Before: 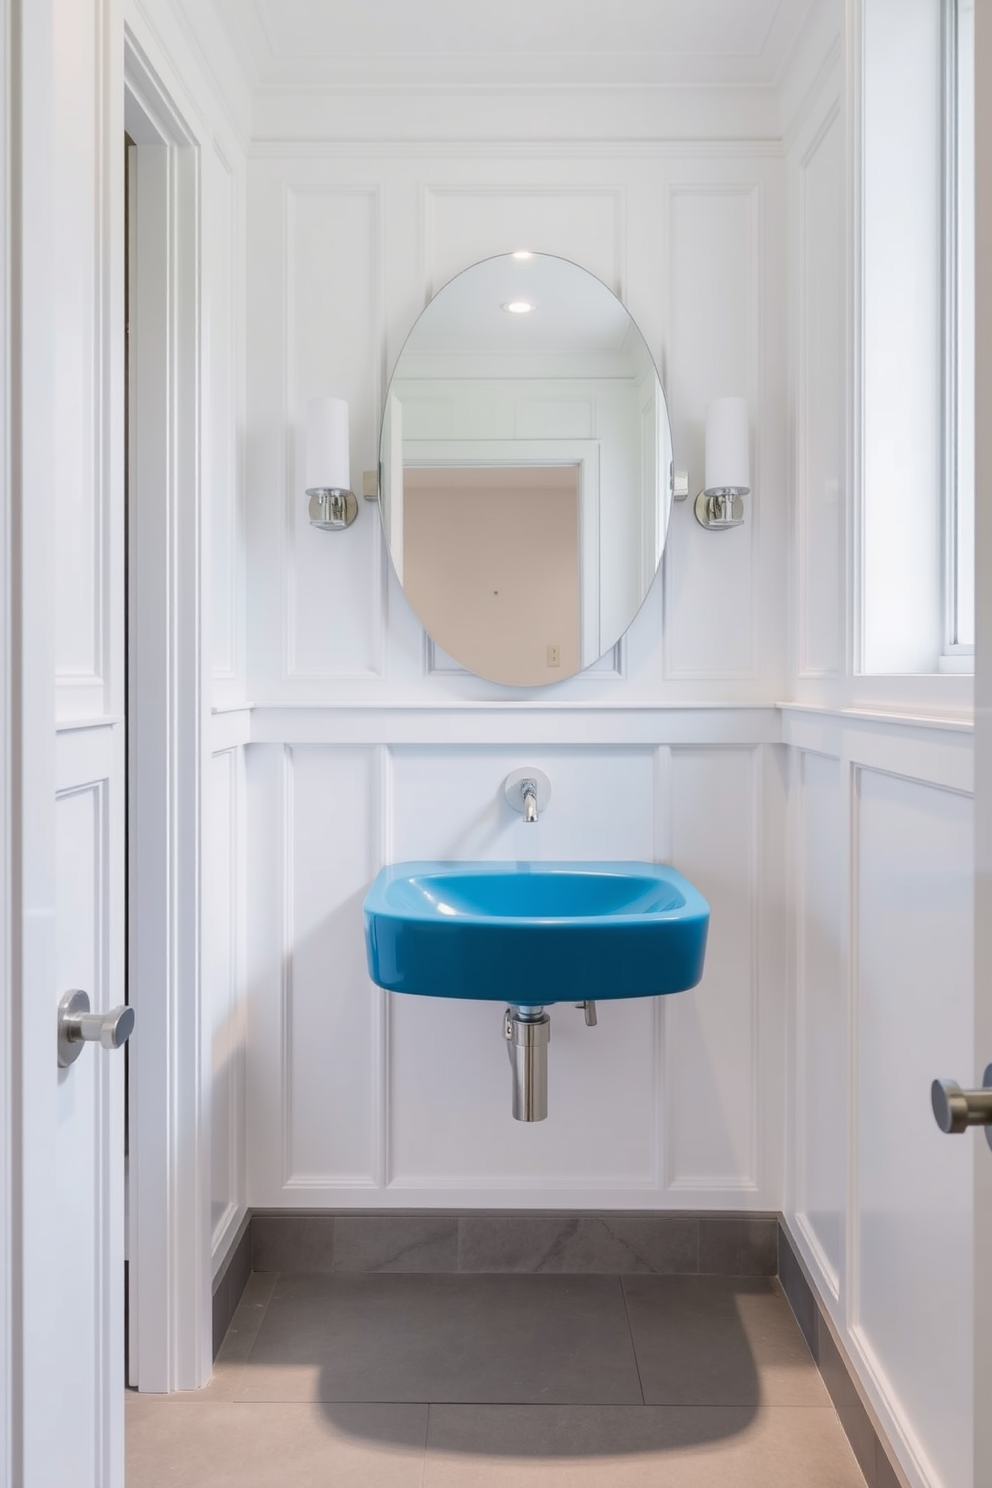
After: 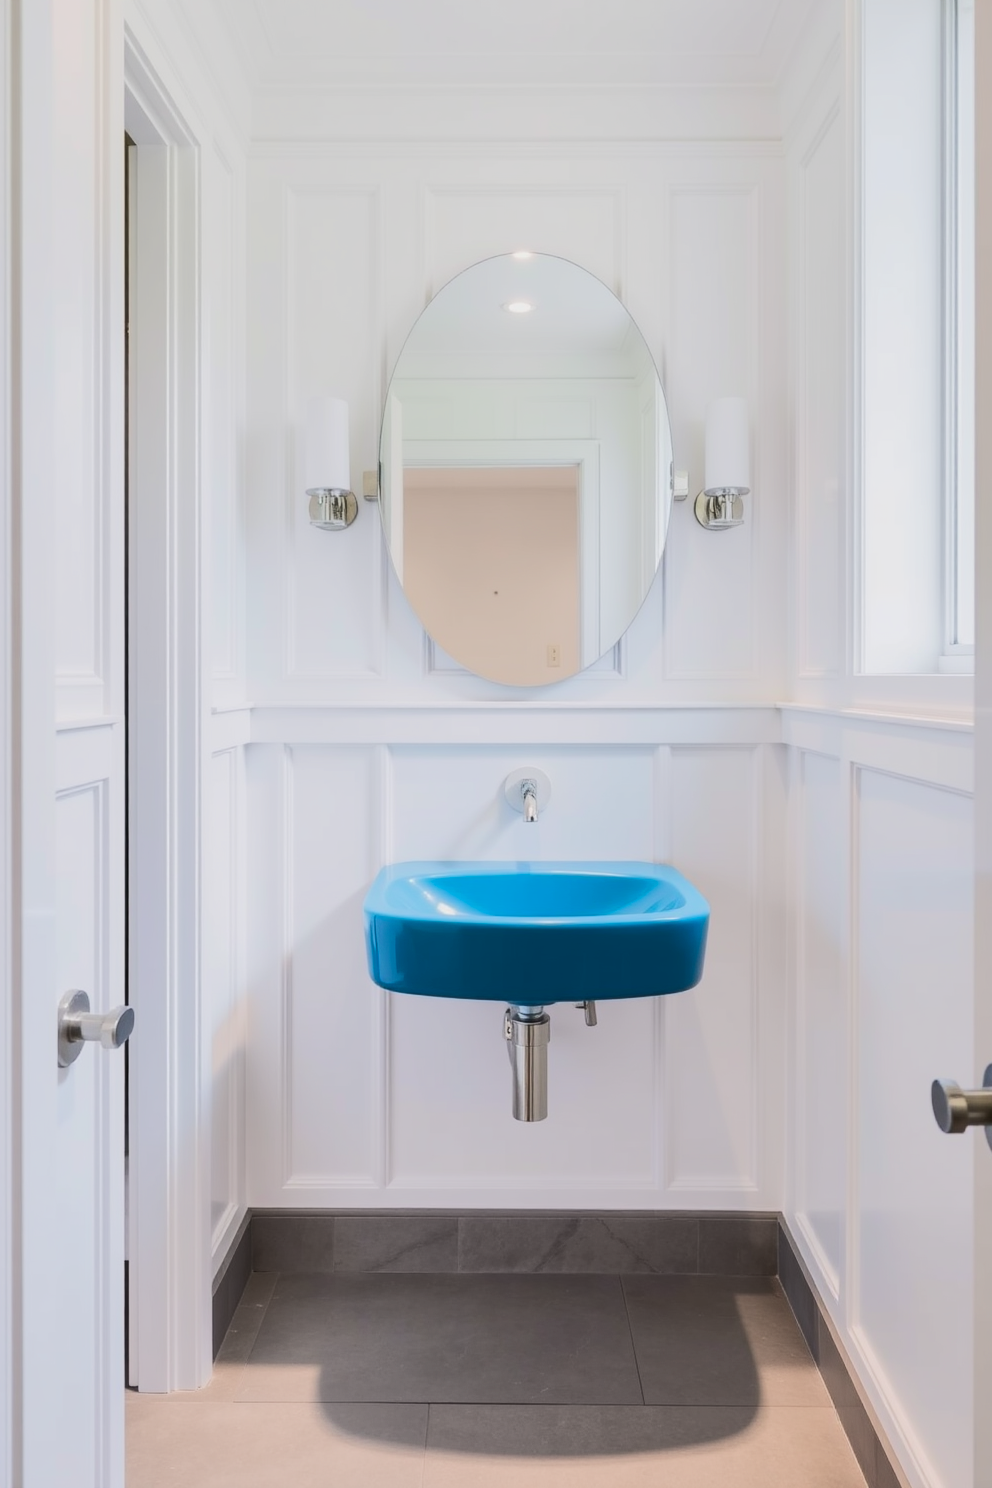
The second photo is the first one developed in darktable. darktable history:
shadows and highlights: radius 121.67, shadows 21.6, white point adjustment -9.53, highlights -12.78, highlights color adjustment 73.85%, soften with gaussian
tone equalizer: -8 EV 0.03 EV, -7 EV -0.034 EV, -6 EV 0.03 EV, -5 EV 0.047 EV, -4 EV 0.266 EV, -3 EV 0.66 EV, -2 EV 0.587 EV, -1 EV 0.191 EV, +0 EV 0.041 EV, edges refinement/feathering 500, mask exposure compensation -1.57 EV, preserve details no
